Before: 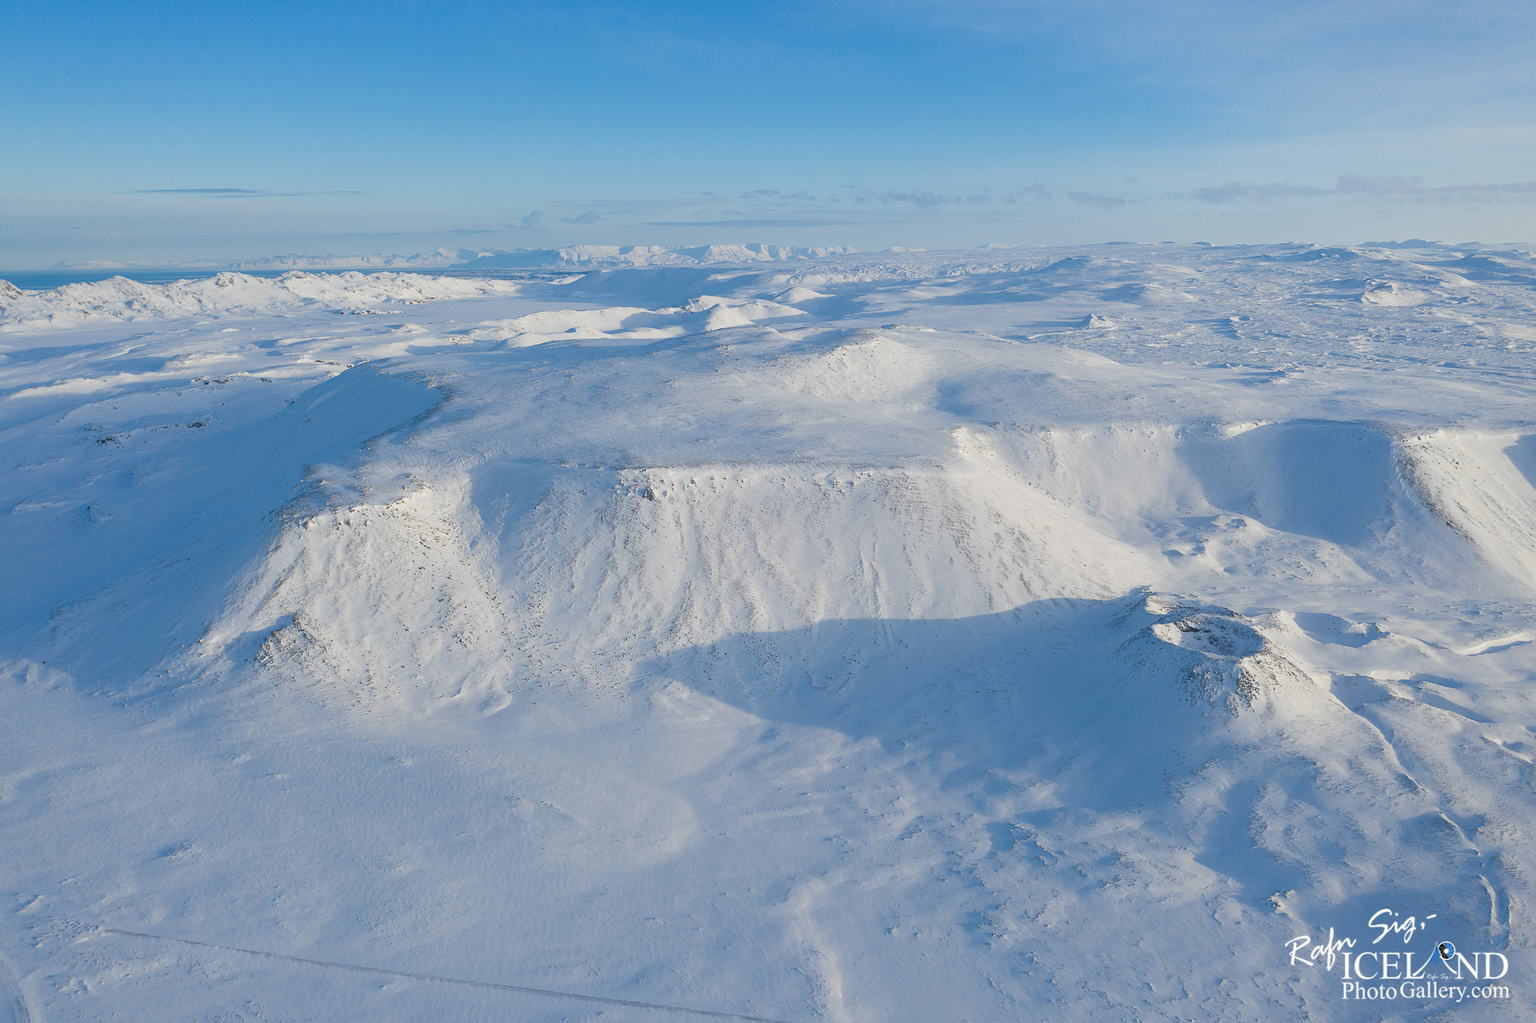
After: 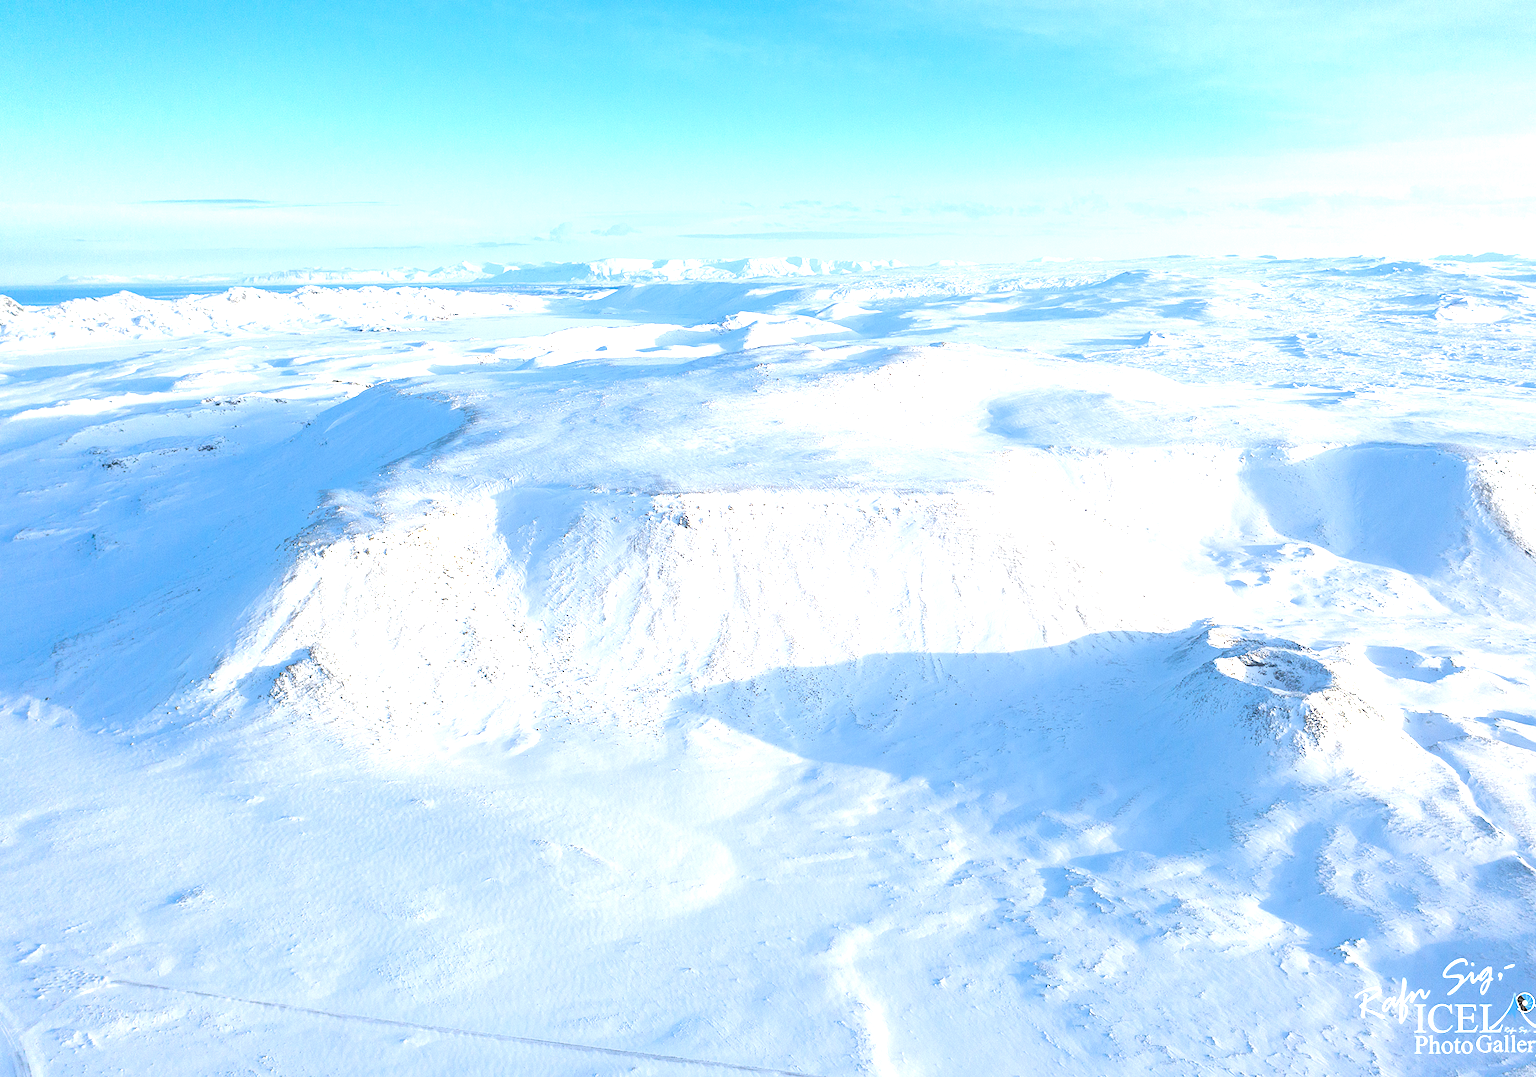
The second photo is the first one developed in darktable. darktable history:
exposure: black level correction 0, exposure 1.401 EV, compensate highlight preservation false
crop and rotate: left 0%, right 5.14%
